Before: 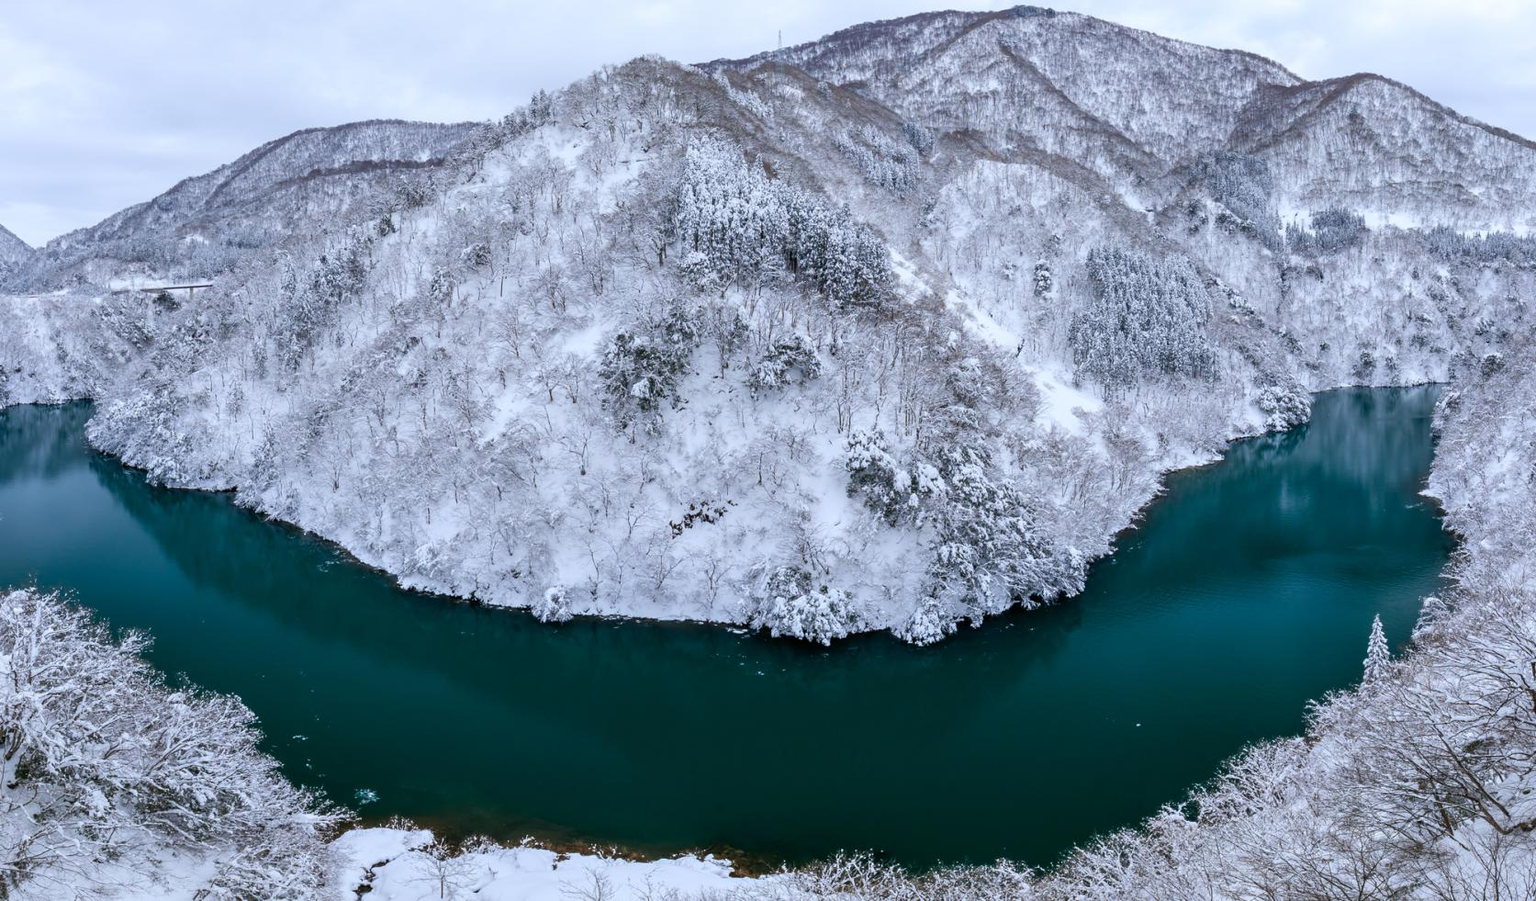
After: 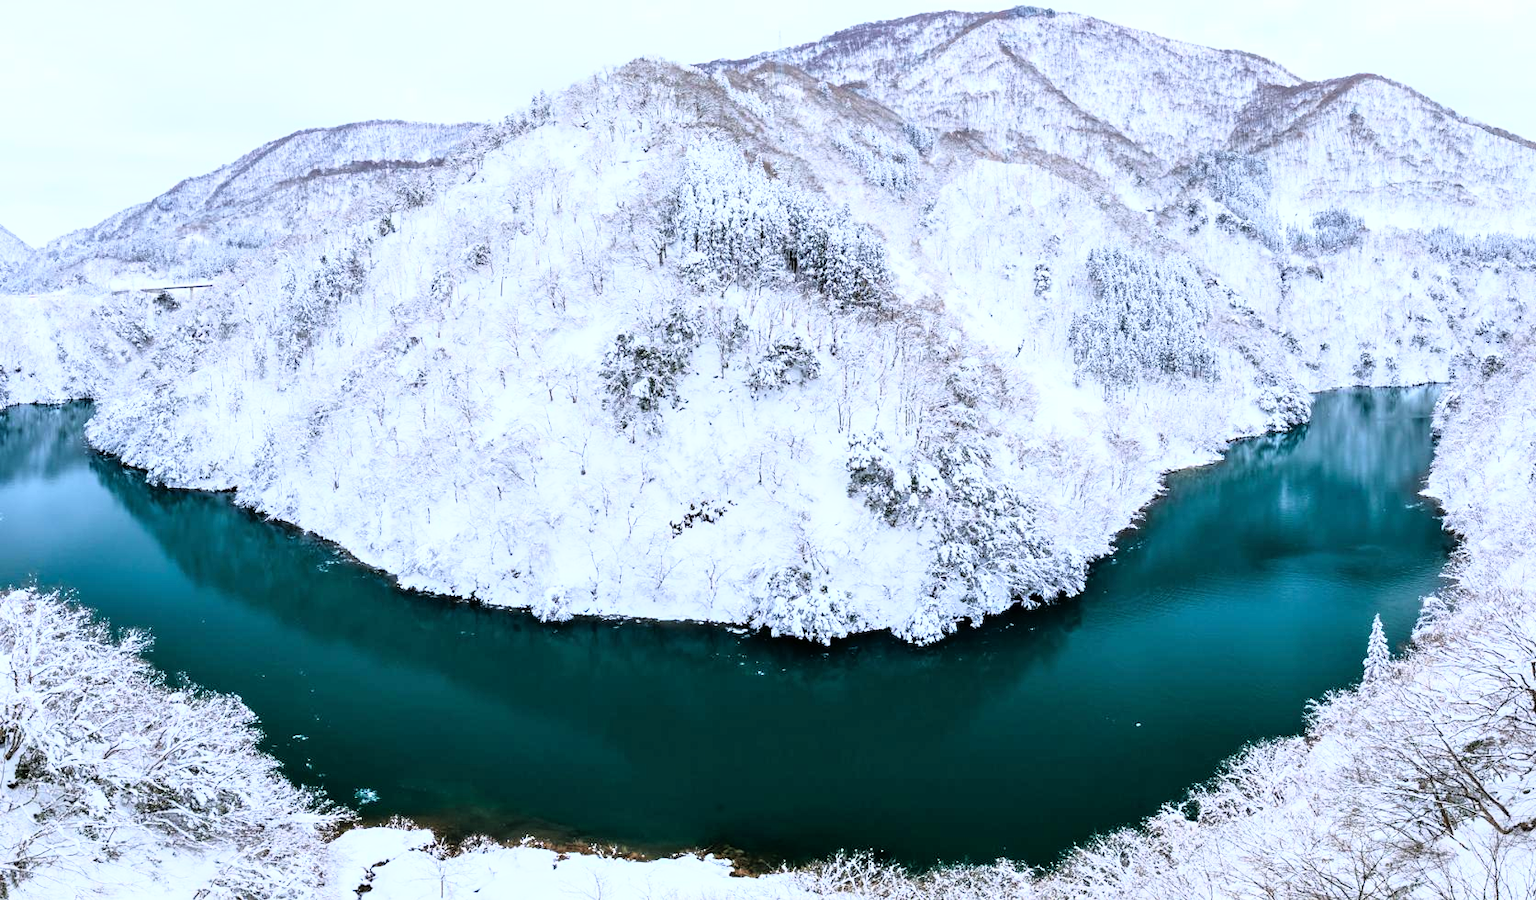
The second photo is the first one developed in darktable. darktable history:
exposure: exposure 0.014 EV, compensate exposure bias true, compensate highlight preservation false
base curve: curves: ch0 [(0, 0) (0.012, 0.01) (0.073, 0.168) (0.31, 0.711) (0.645, 0.957) (1, 1)]
